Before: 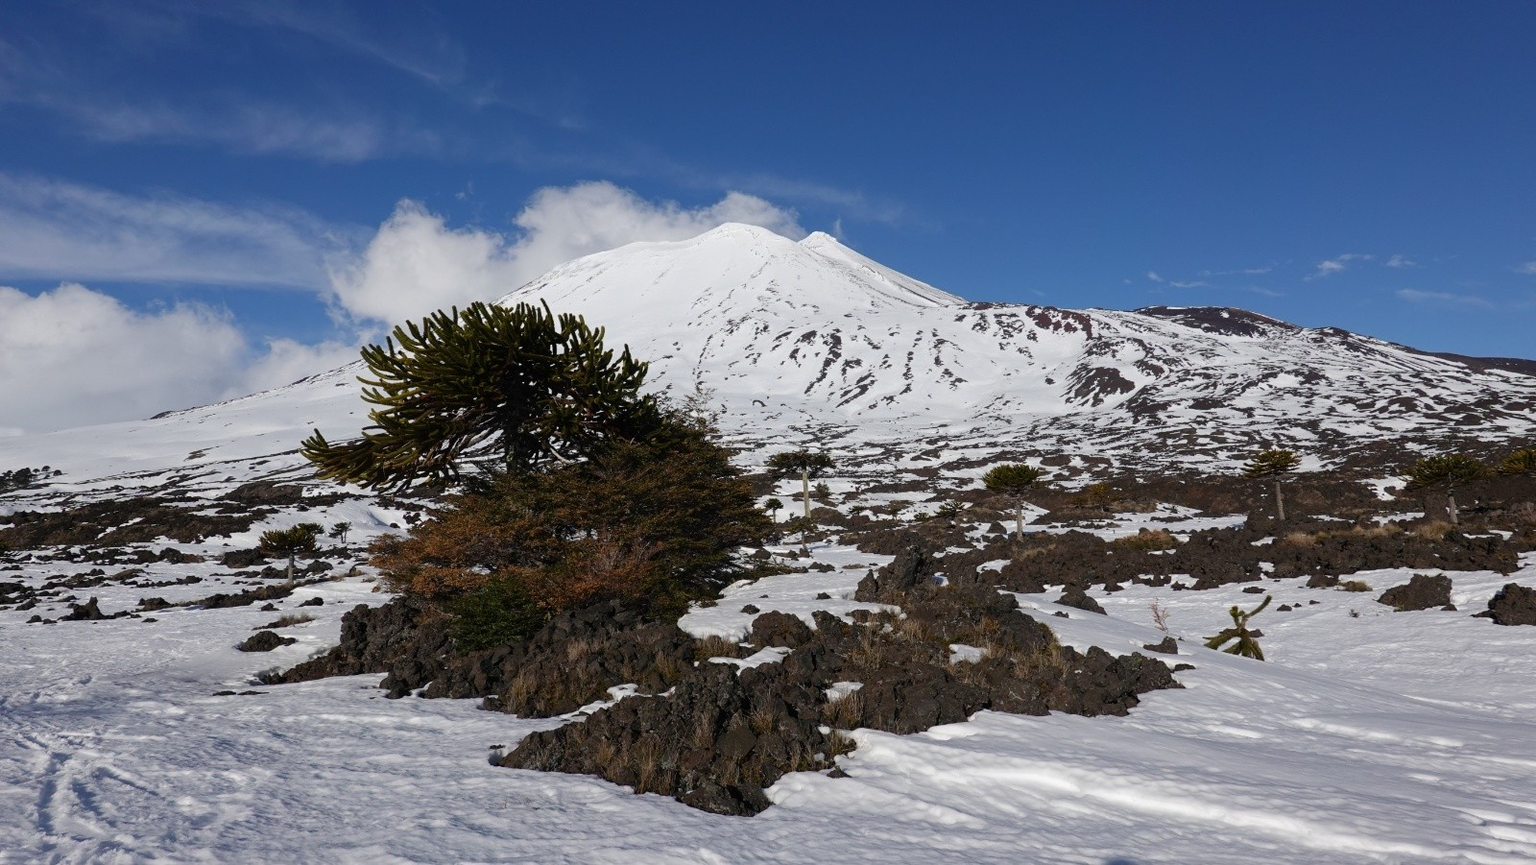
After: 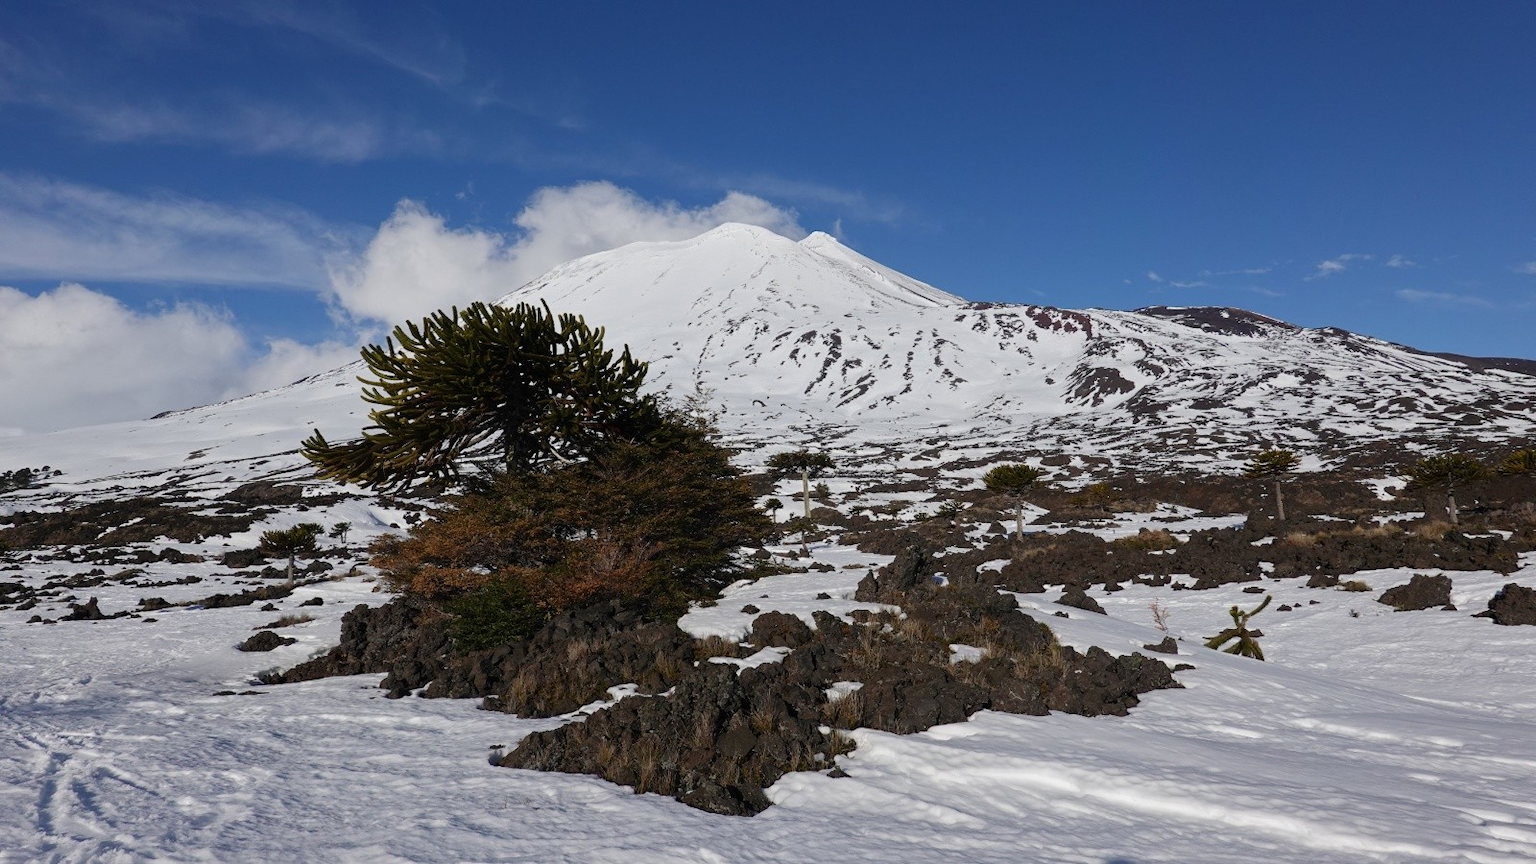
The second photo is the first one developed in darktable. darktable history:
tone equalizer: -8 EV -0.001 EV, -7 EV 0.005 EV, -6 EV -0.028 EV, -5 EV 0.018 EV, -4 EV -0.02 EV, -3 EV 0.035 EV, -2 EV -0.059 EV, -1 EV -0.289 EV, +0 EV -0.564 EV, smoothing diameter 2.01%, edges refinement/feathering 24.54, mask exposure compensation -1.57 EV, filter diffusion 5
